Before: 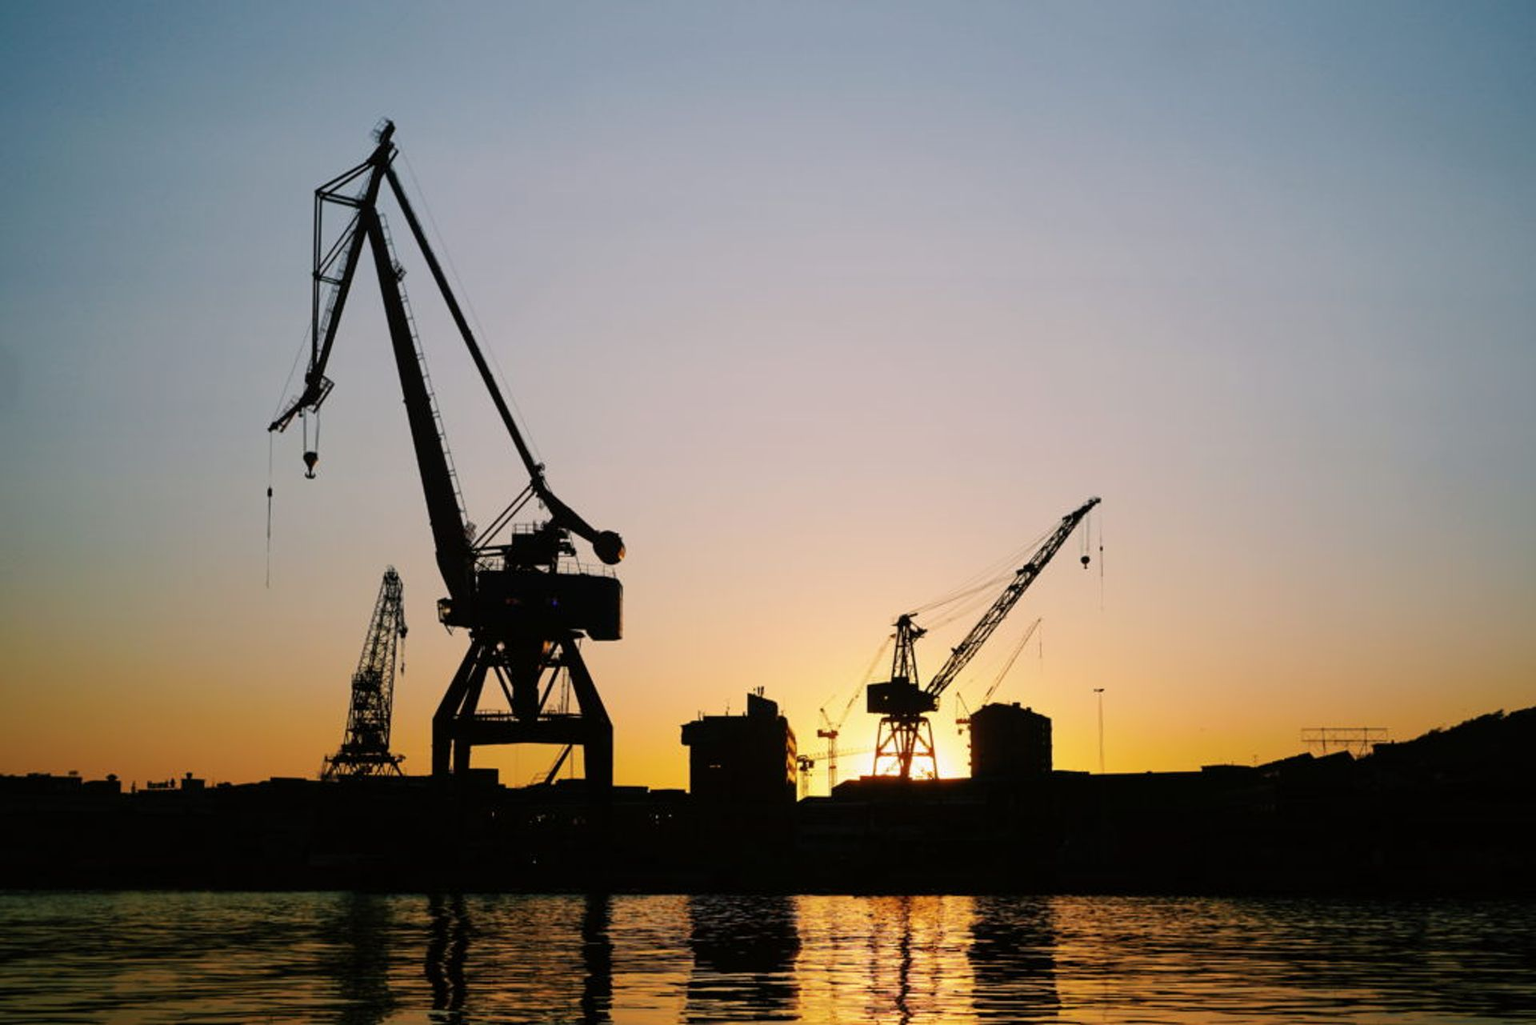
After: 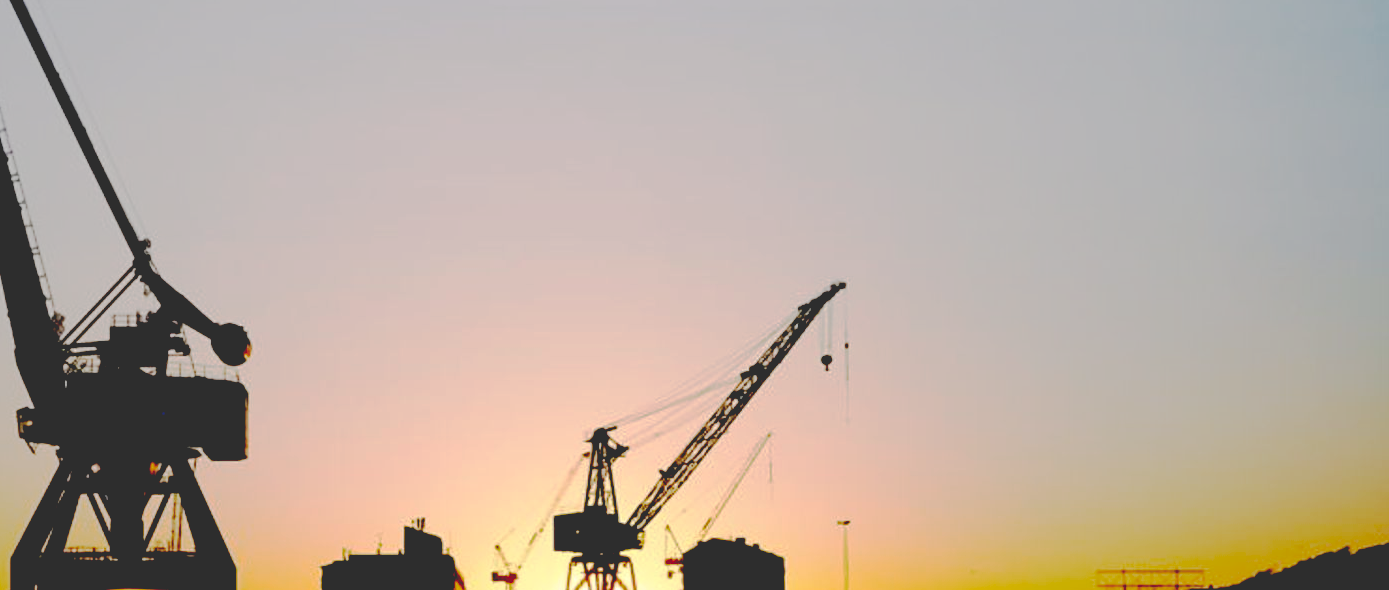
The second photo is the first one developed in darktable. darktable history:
base curve: curves: ch0 [(0.065, 0.026) (0.236, 0.358) (0.53, 0.546) (0.777, 0.841) (0.924, 0.992)], preserve colors none
crop and rotate: left 27.63%, top 26.592%, bottom 27.292%
